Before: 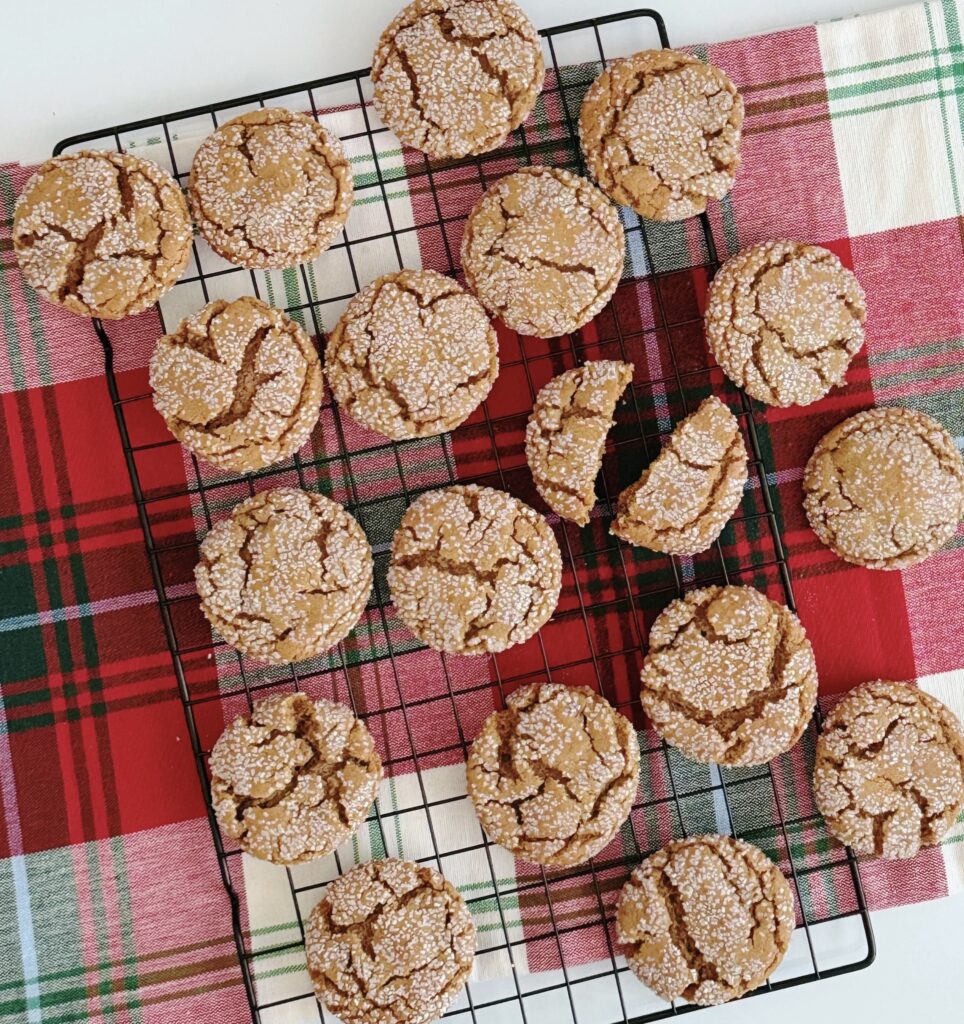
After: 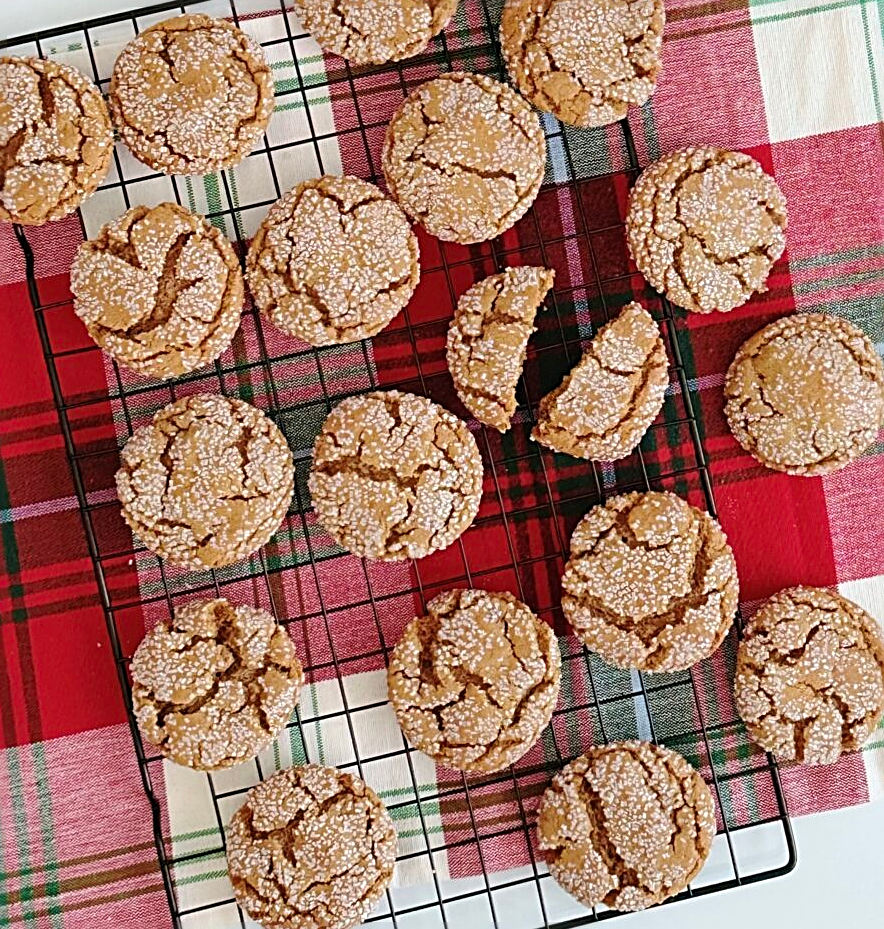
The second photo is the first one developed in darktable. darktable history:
crop and rotate: left 8.262%, top 9.226%
sharpen: radius 2.543, amount 0.636
